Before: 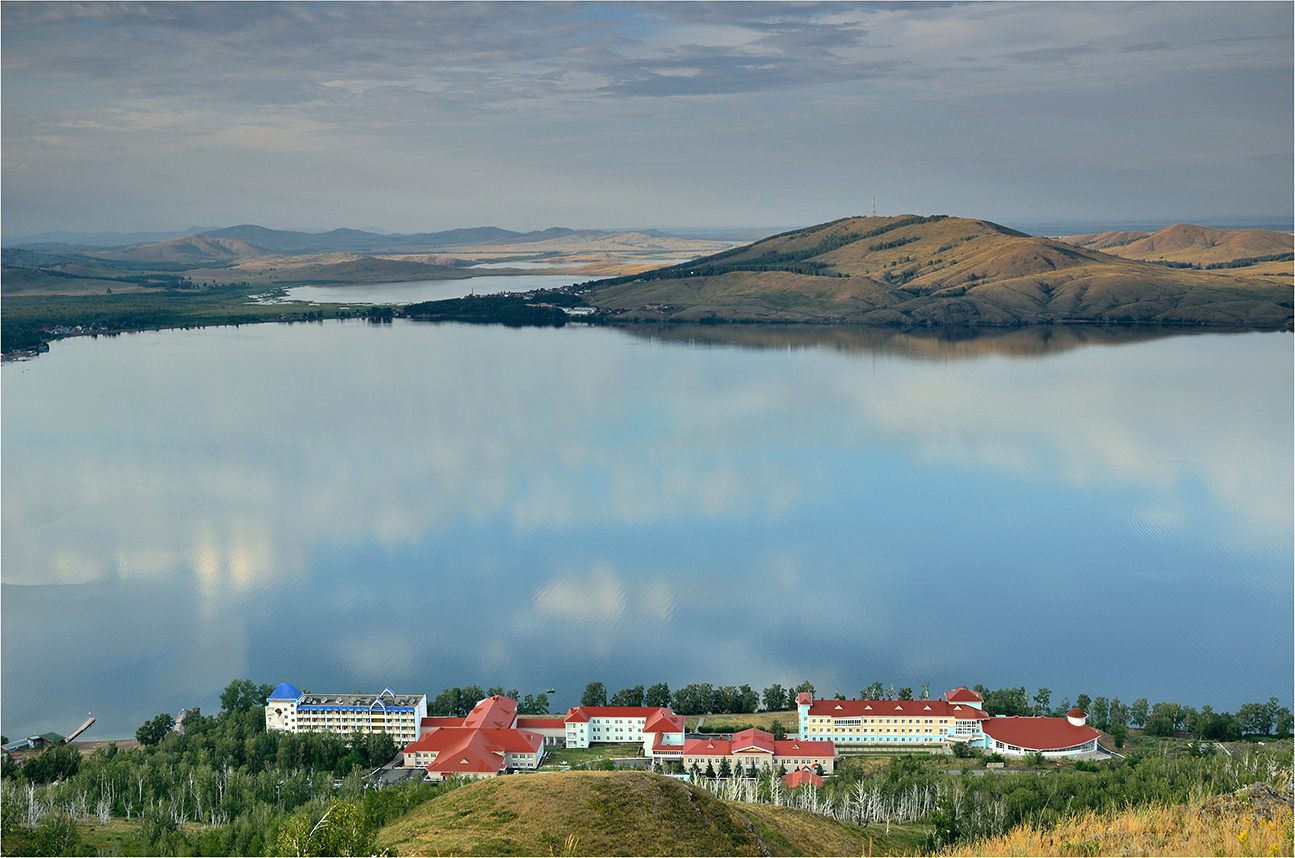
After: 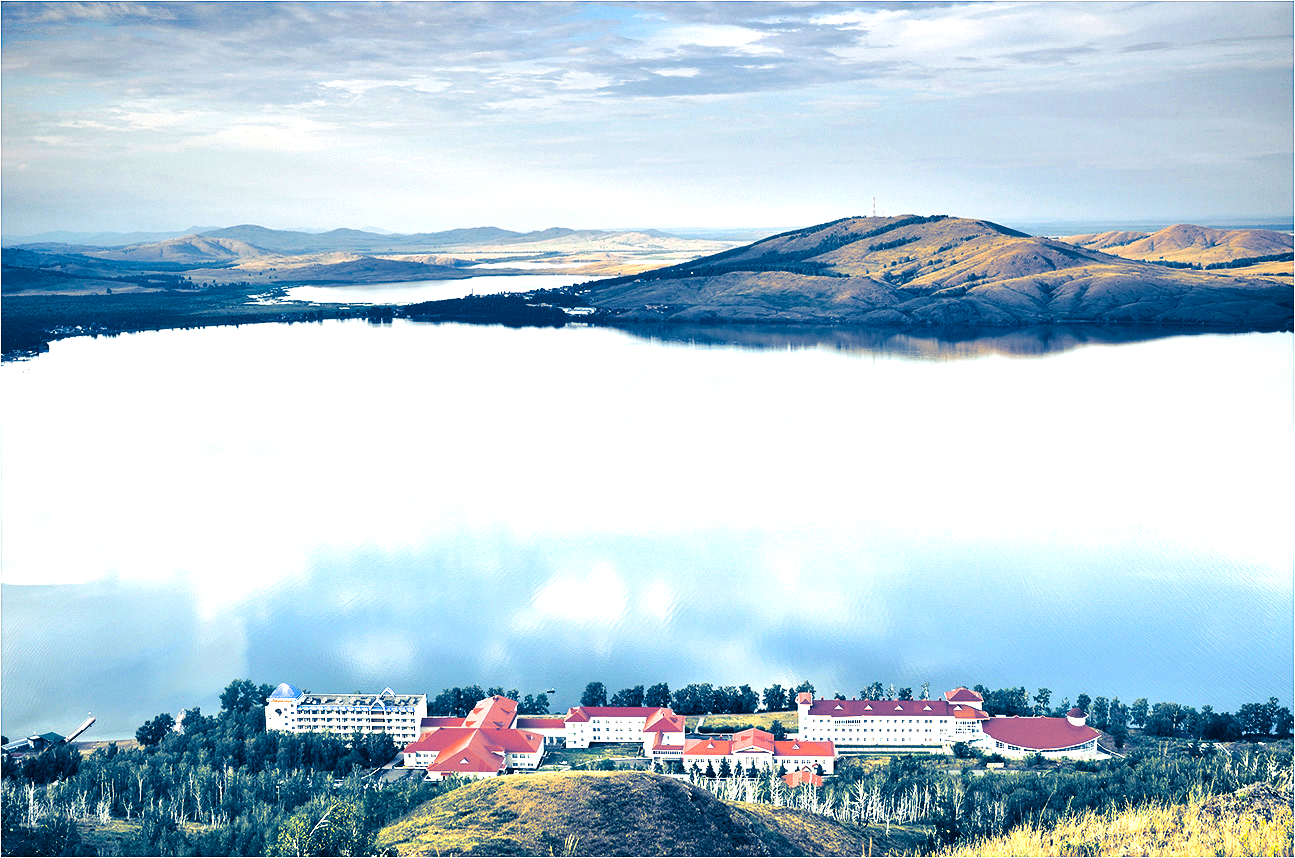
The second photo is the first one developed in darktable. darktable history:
exposure: black level correction 0, exposure 1.45 EV, compensate exposure bias true, compensate highlight preservation false
split-toning: shadows › hue 226.8°, shadows › saturation 1, highlights › saturation 0, balance -61.41
shadows and highlights: shadows 37.27, highlights -28.18, soften with gaussian
